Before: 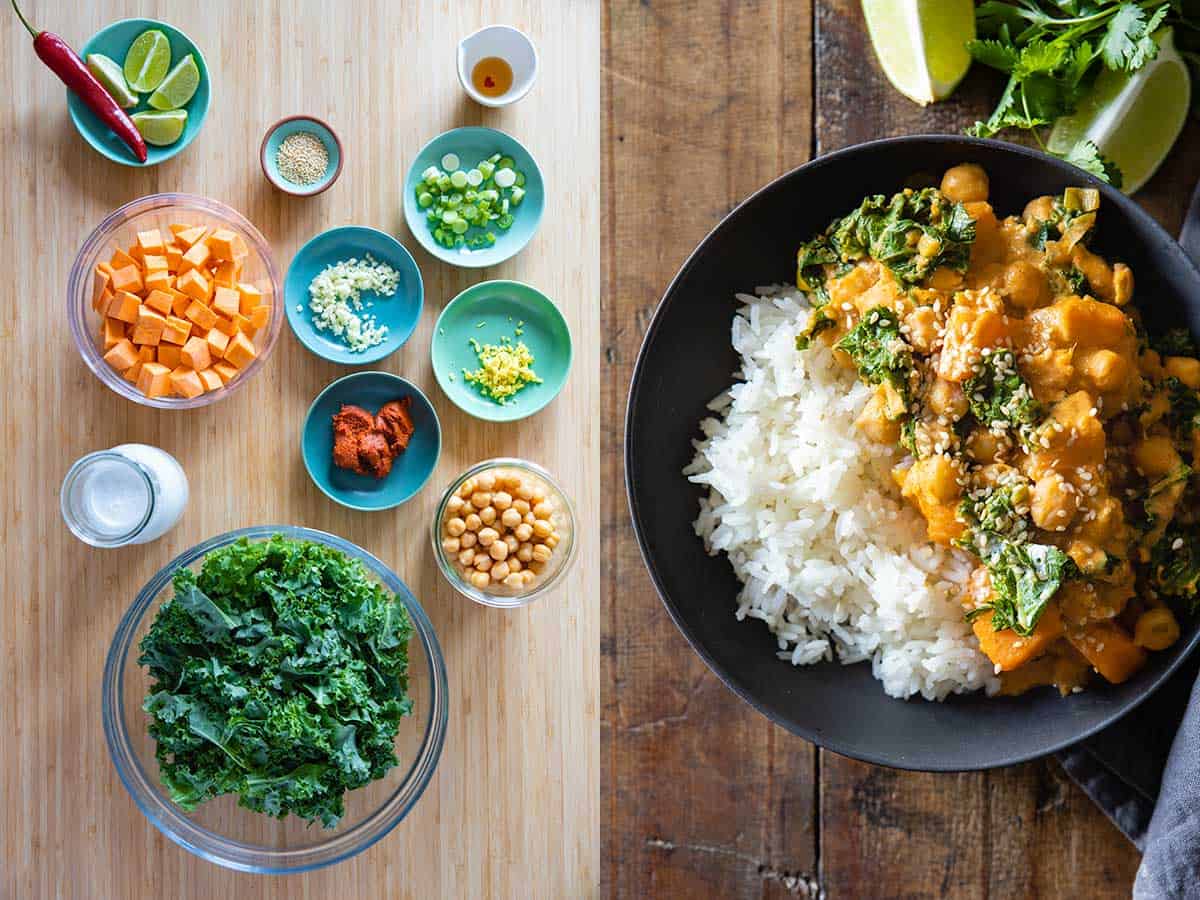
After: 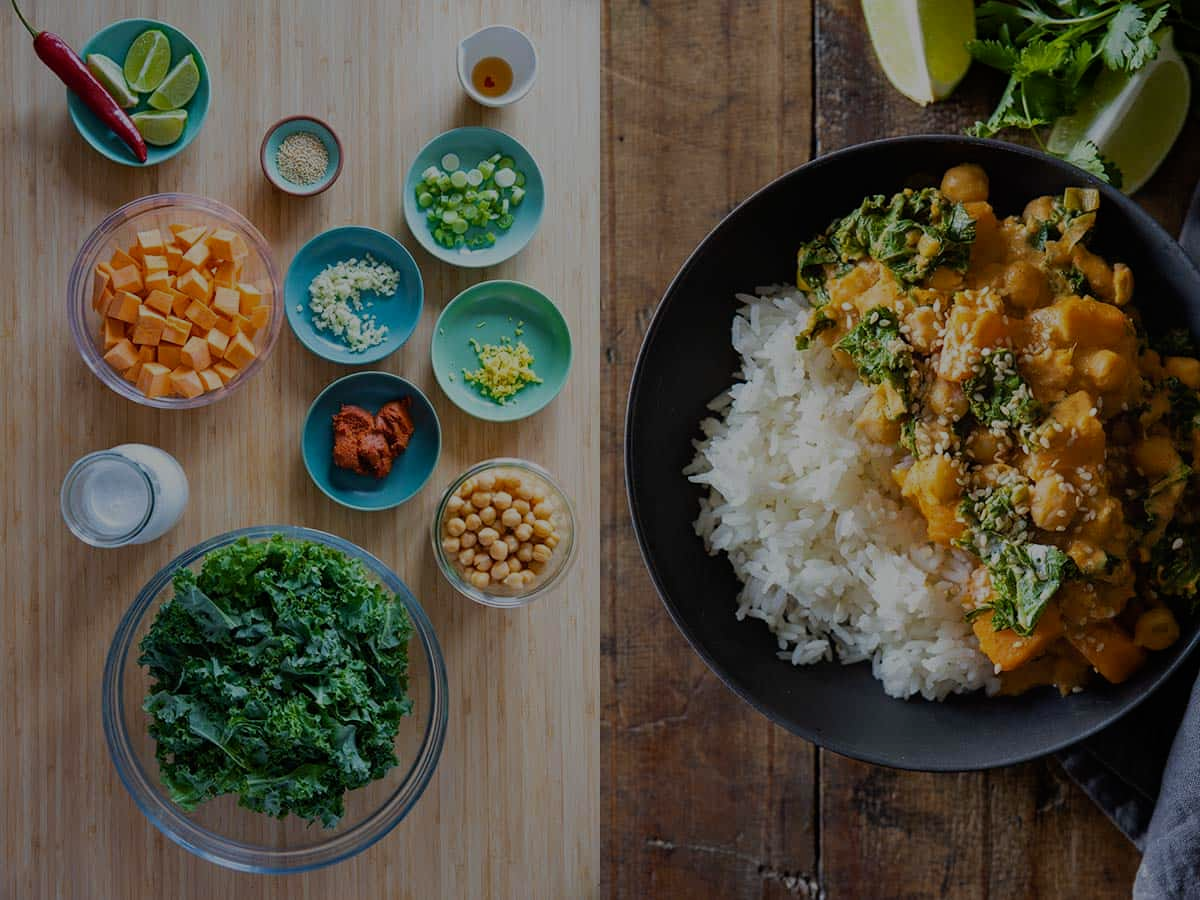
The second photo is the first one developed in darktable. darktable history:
exposure: exposure -1.372 EV, compensate exposure bias true, compensate highlight preservation false
